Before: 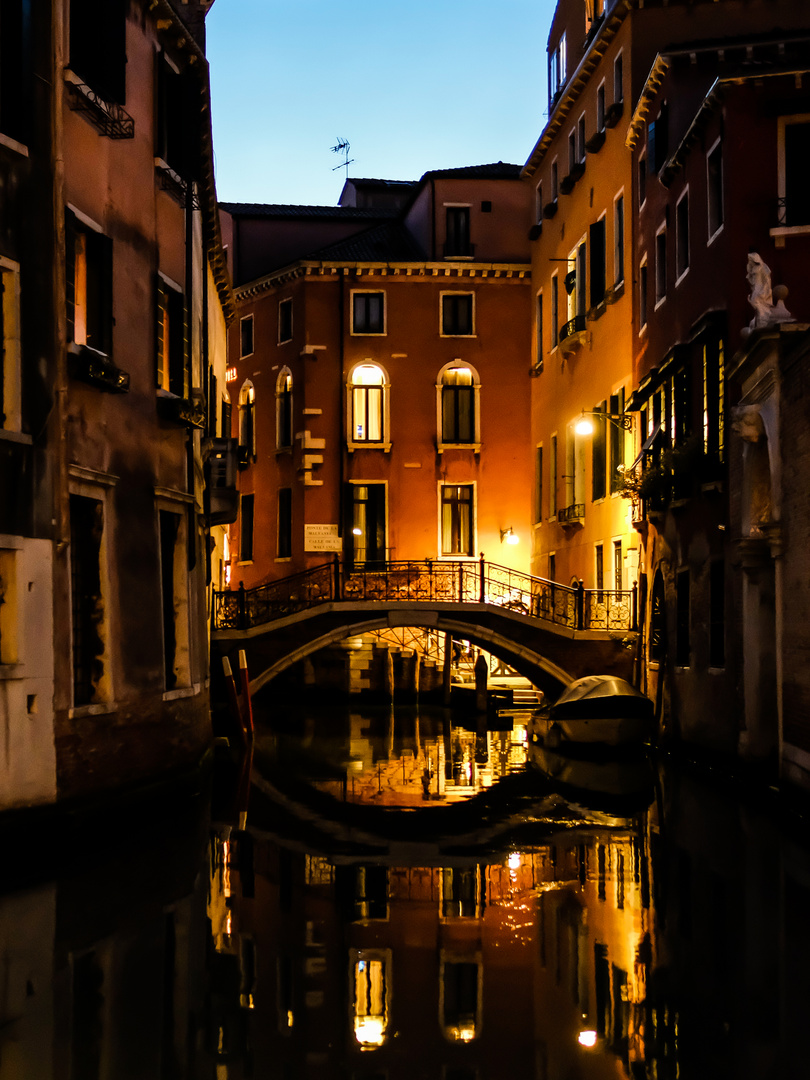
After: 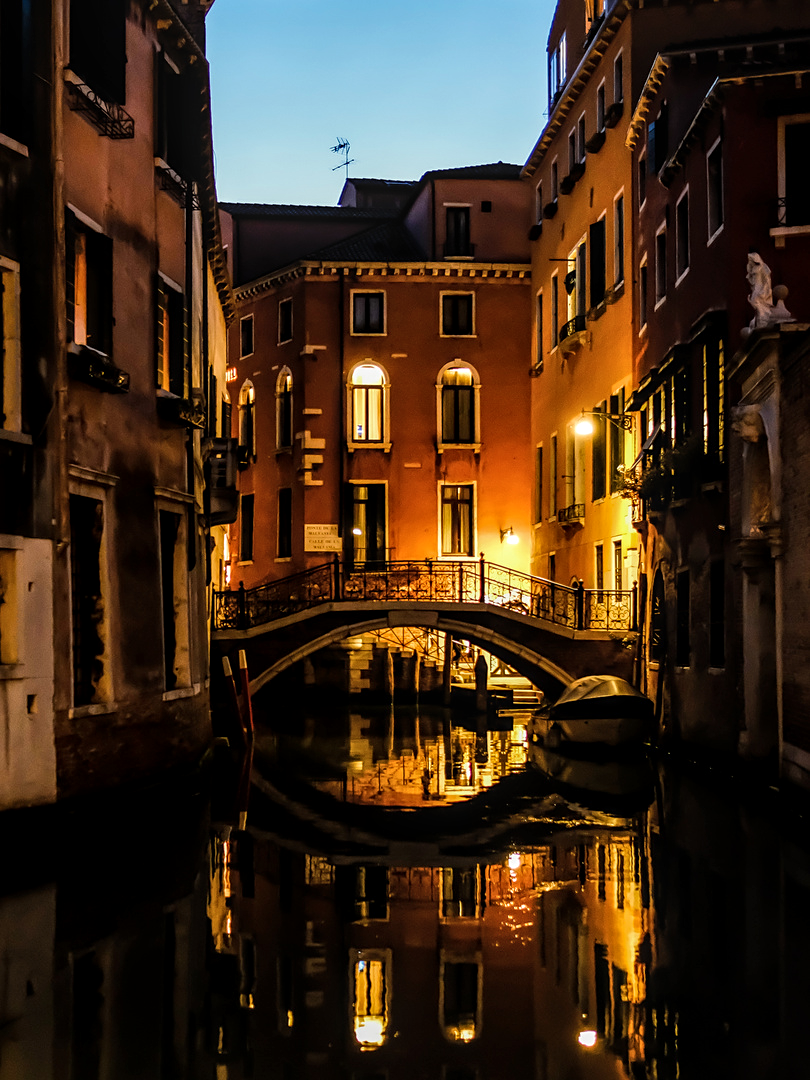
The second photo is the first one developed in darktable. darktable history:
local contrast: on, module defaults
sharpen: amount 0.207
